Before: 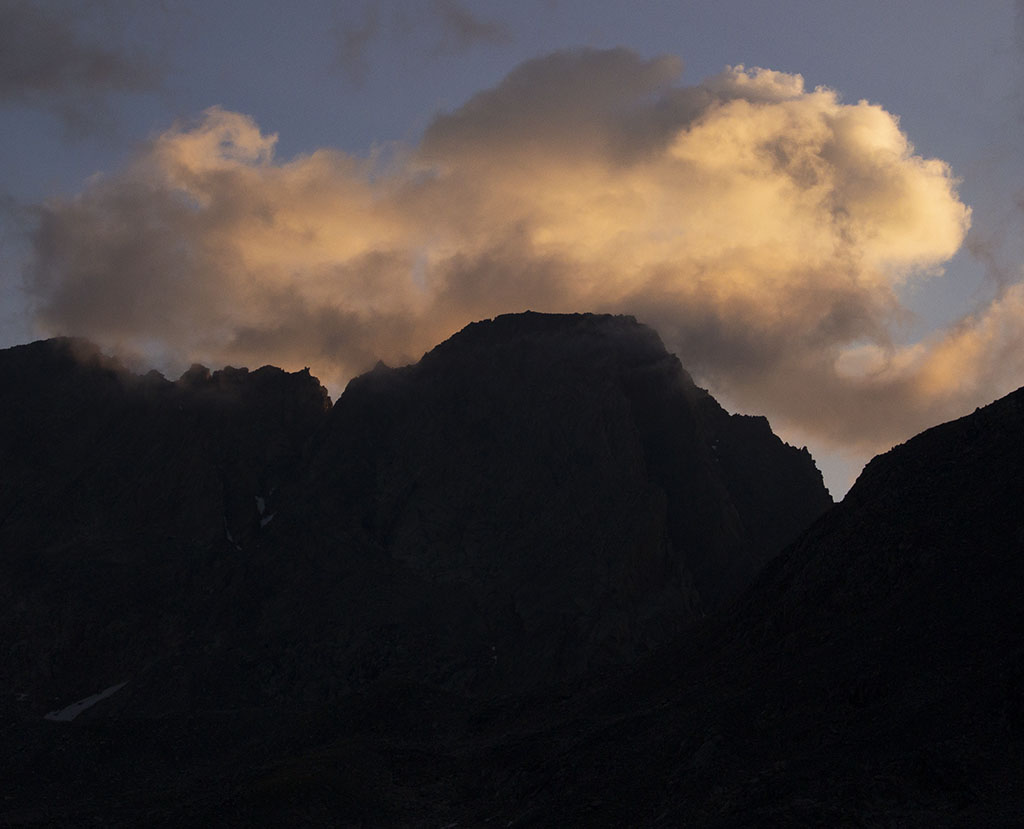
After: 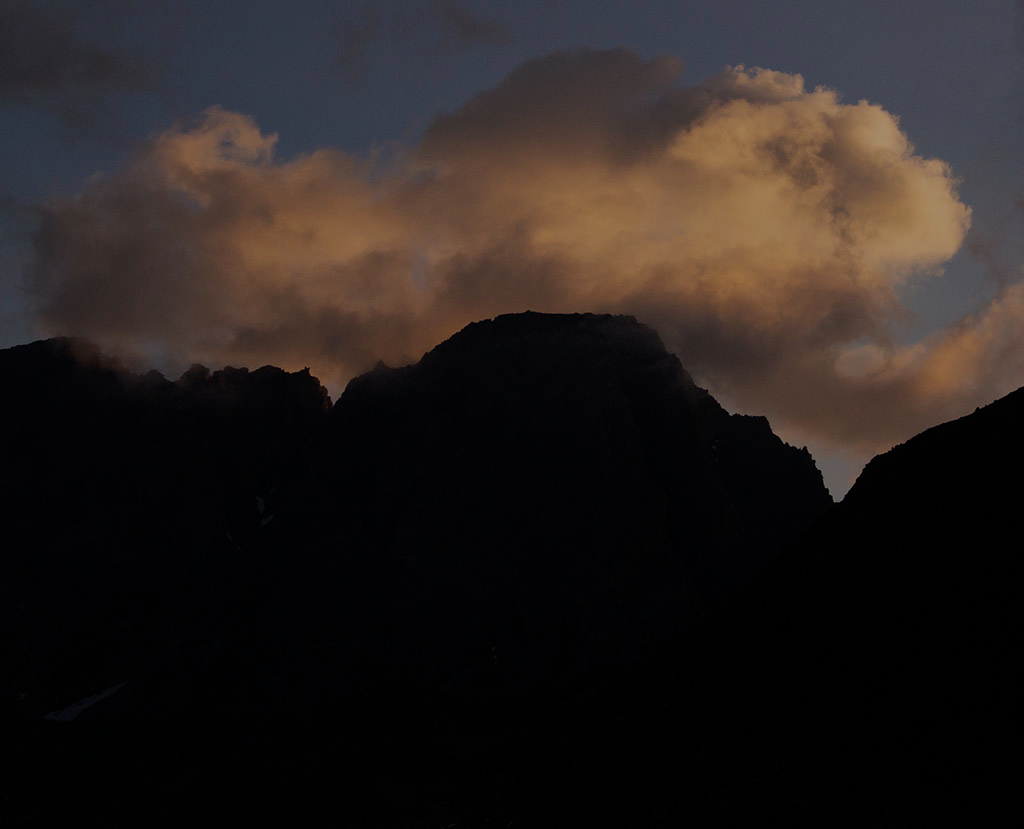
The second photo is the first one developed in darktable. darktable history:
white balance: red 1, blue 1
exposure: exposure -1.468 EV, compensate highlight preservation false
